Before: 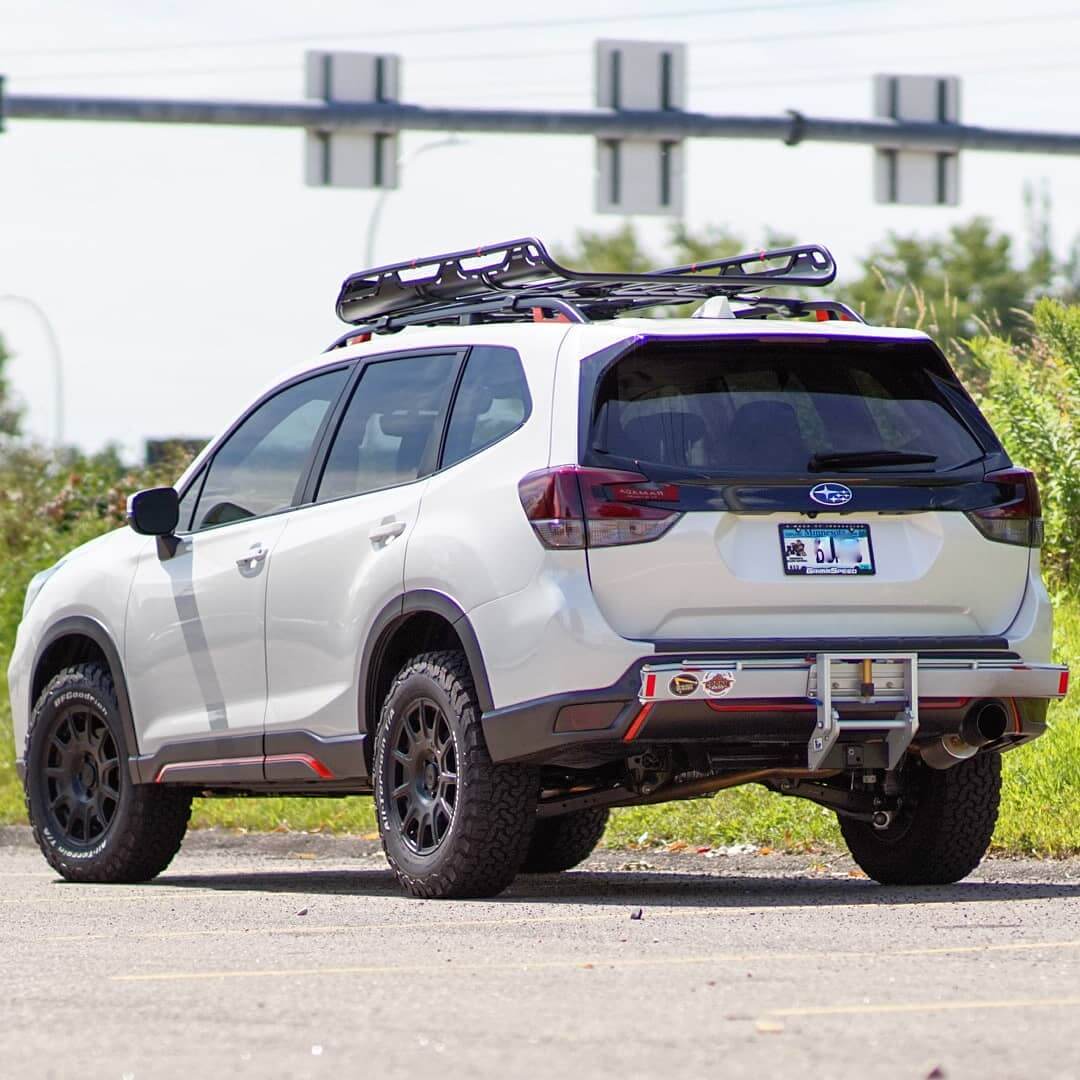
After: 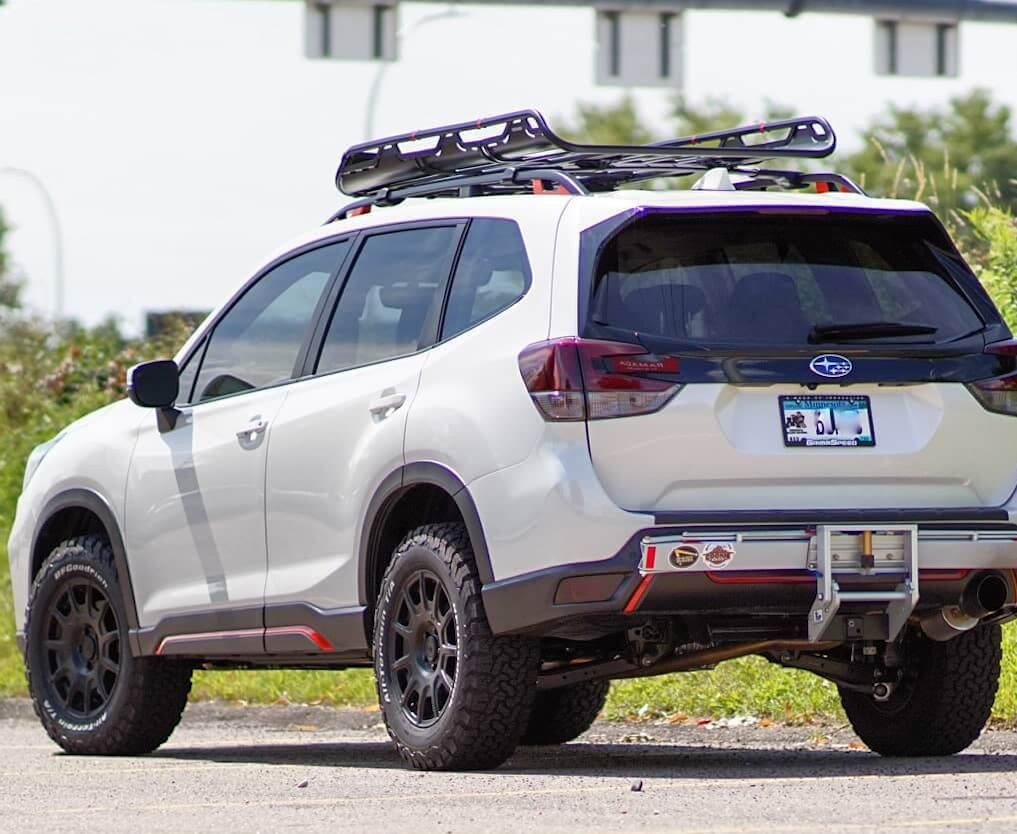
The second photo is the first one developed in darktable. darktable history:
crop and rotate: angle 0.064°, top 11.846%, right 5.638%, bottom 10.8%
